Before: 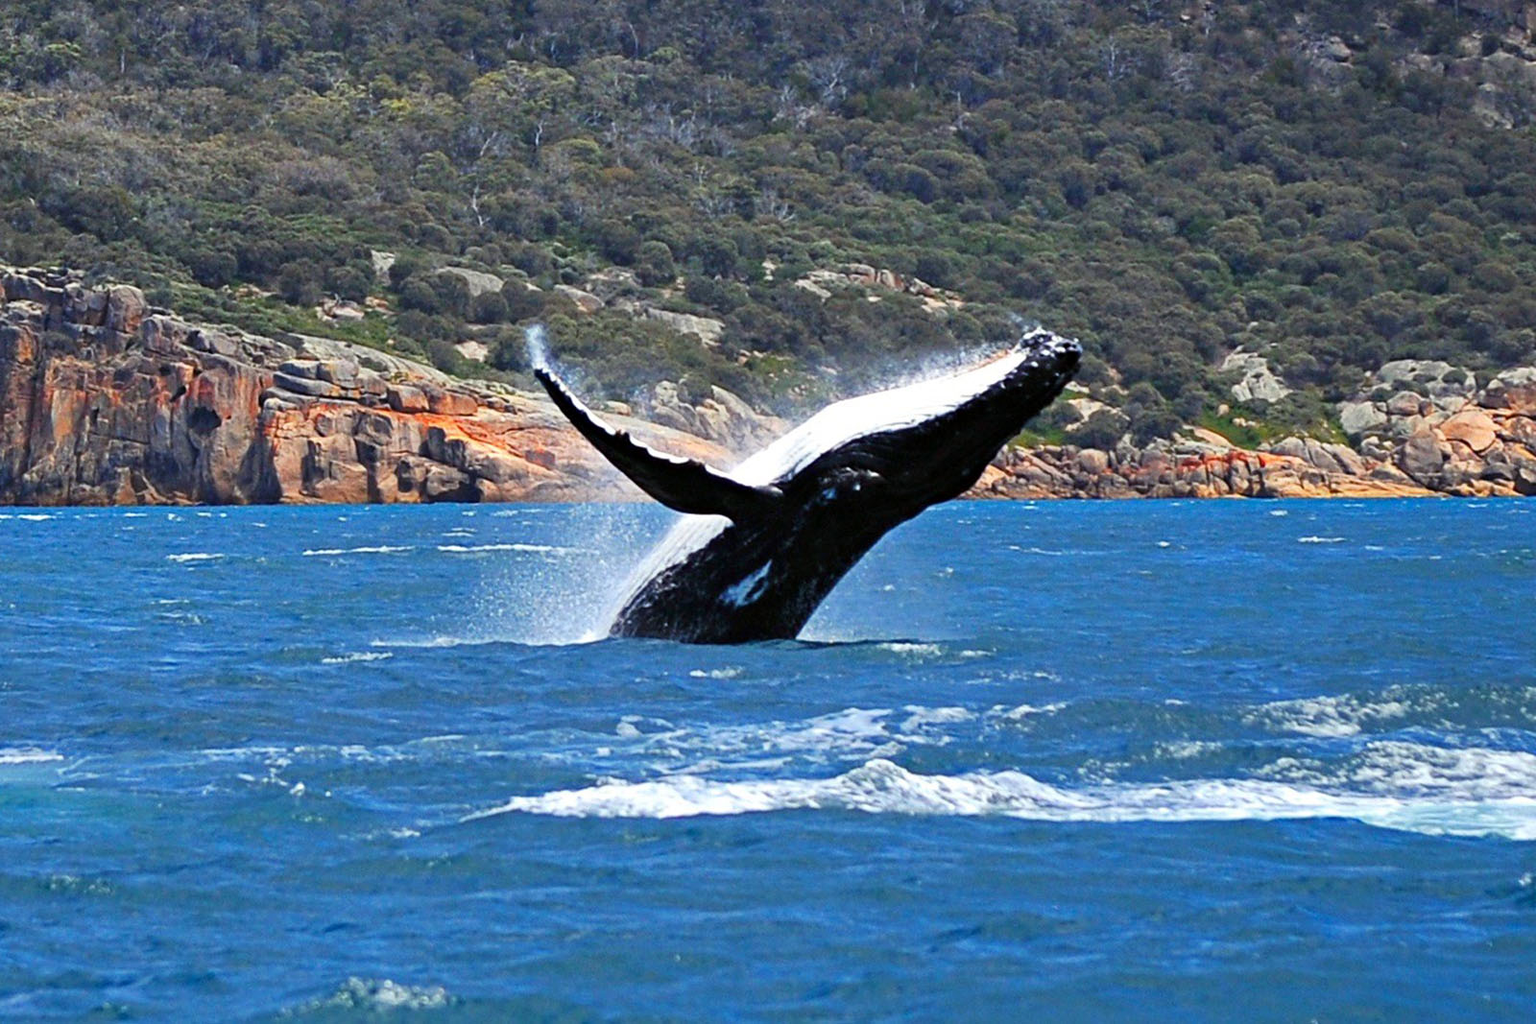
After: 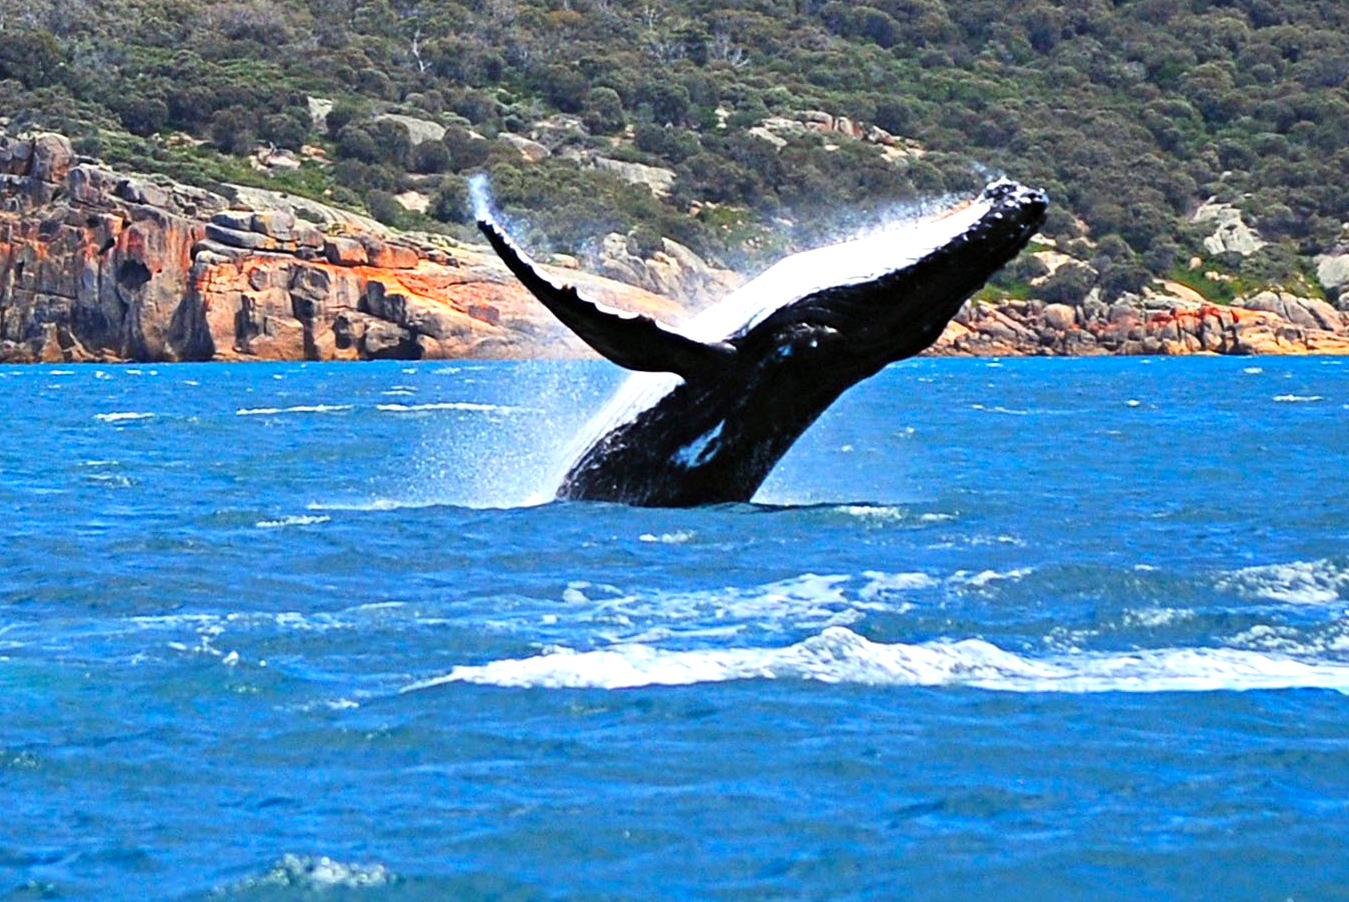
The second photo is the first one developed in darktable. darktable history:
contrast brightness saturation: contrast 0.074, brightness 0.081, saturation 0.182
crop and rotate: left 5.011%, top 15.423%, right 10.66%
tone equalizer: -8 EV -0.398 EV, -7 EV -0.365 EV, -6 EV -0.372 EV, -5 EV -0.207 EV, -3 EV 0.254 EV, -2 EV 0.341 EV, -1 EV 0.382 EV, +0 EV 0.407 EV, edges refinement/feathering 500, mask exposure compensation -1.57 EV, preserve details no
